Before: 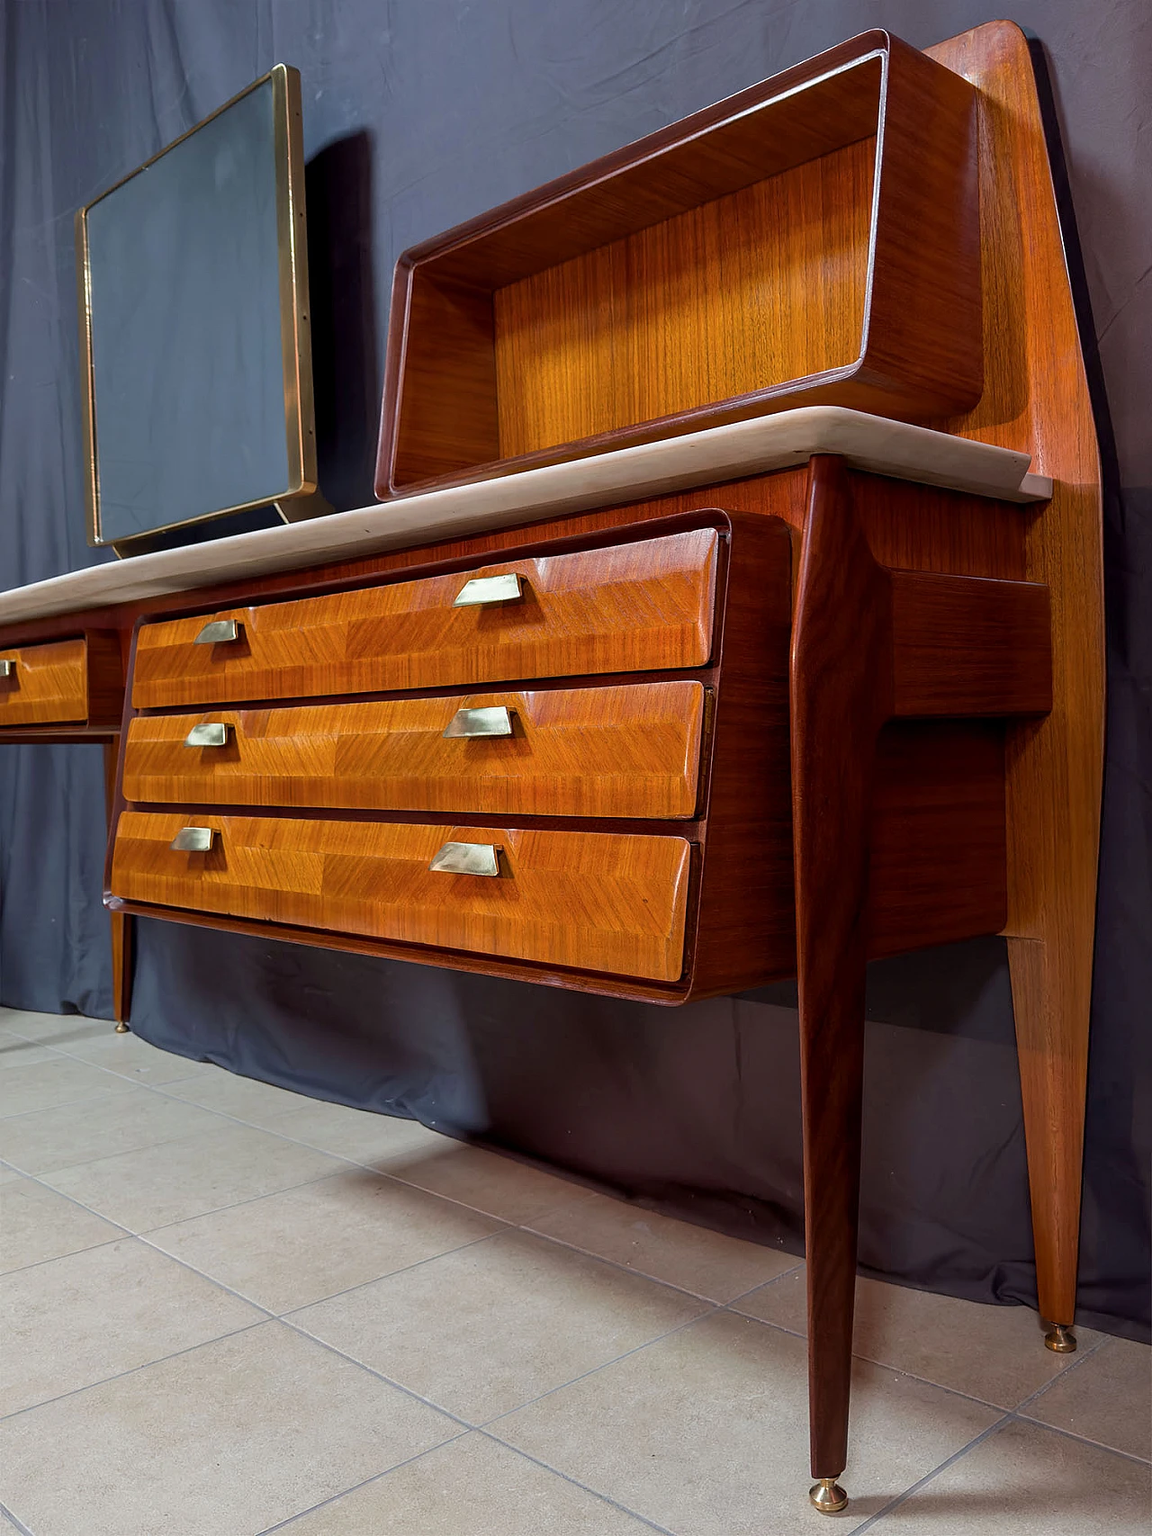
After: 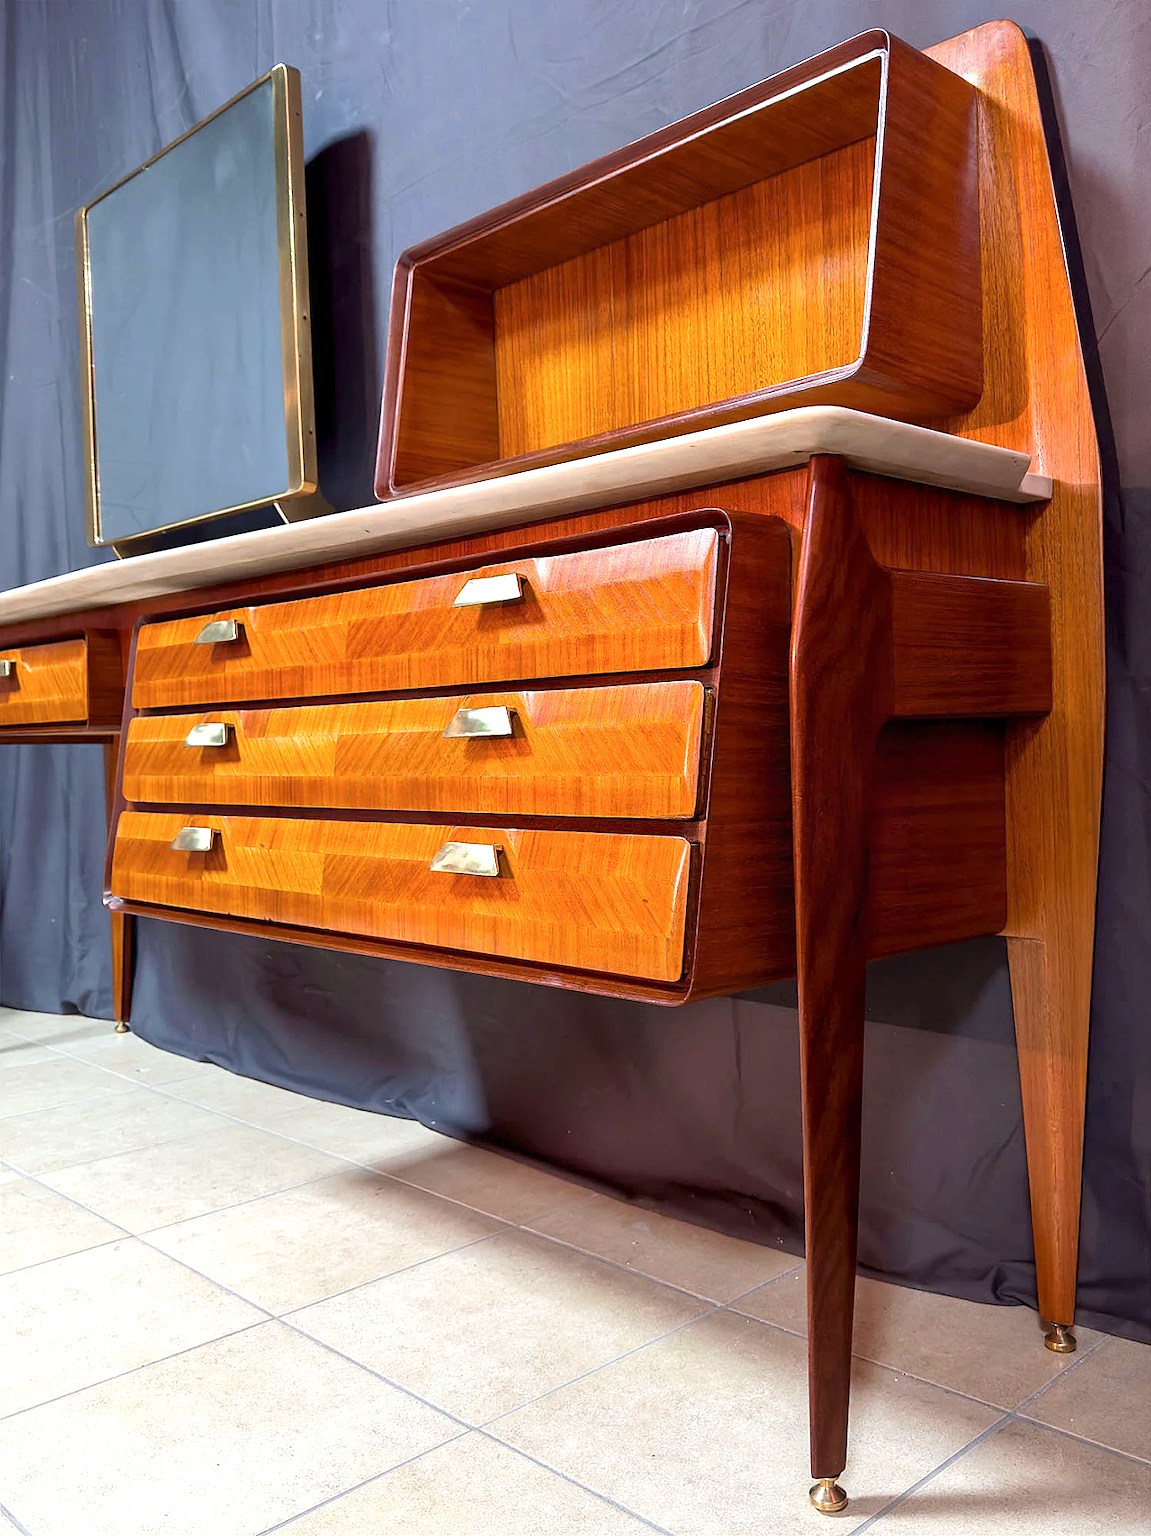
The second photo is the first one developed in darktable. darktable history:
exposure: exposure 1.094 EV, compensate highlight preservation false
shadows and highlights: shadows 61.67, white point adjustment 0.351, highlights -34.51, compress 84.21%
